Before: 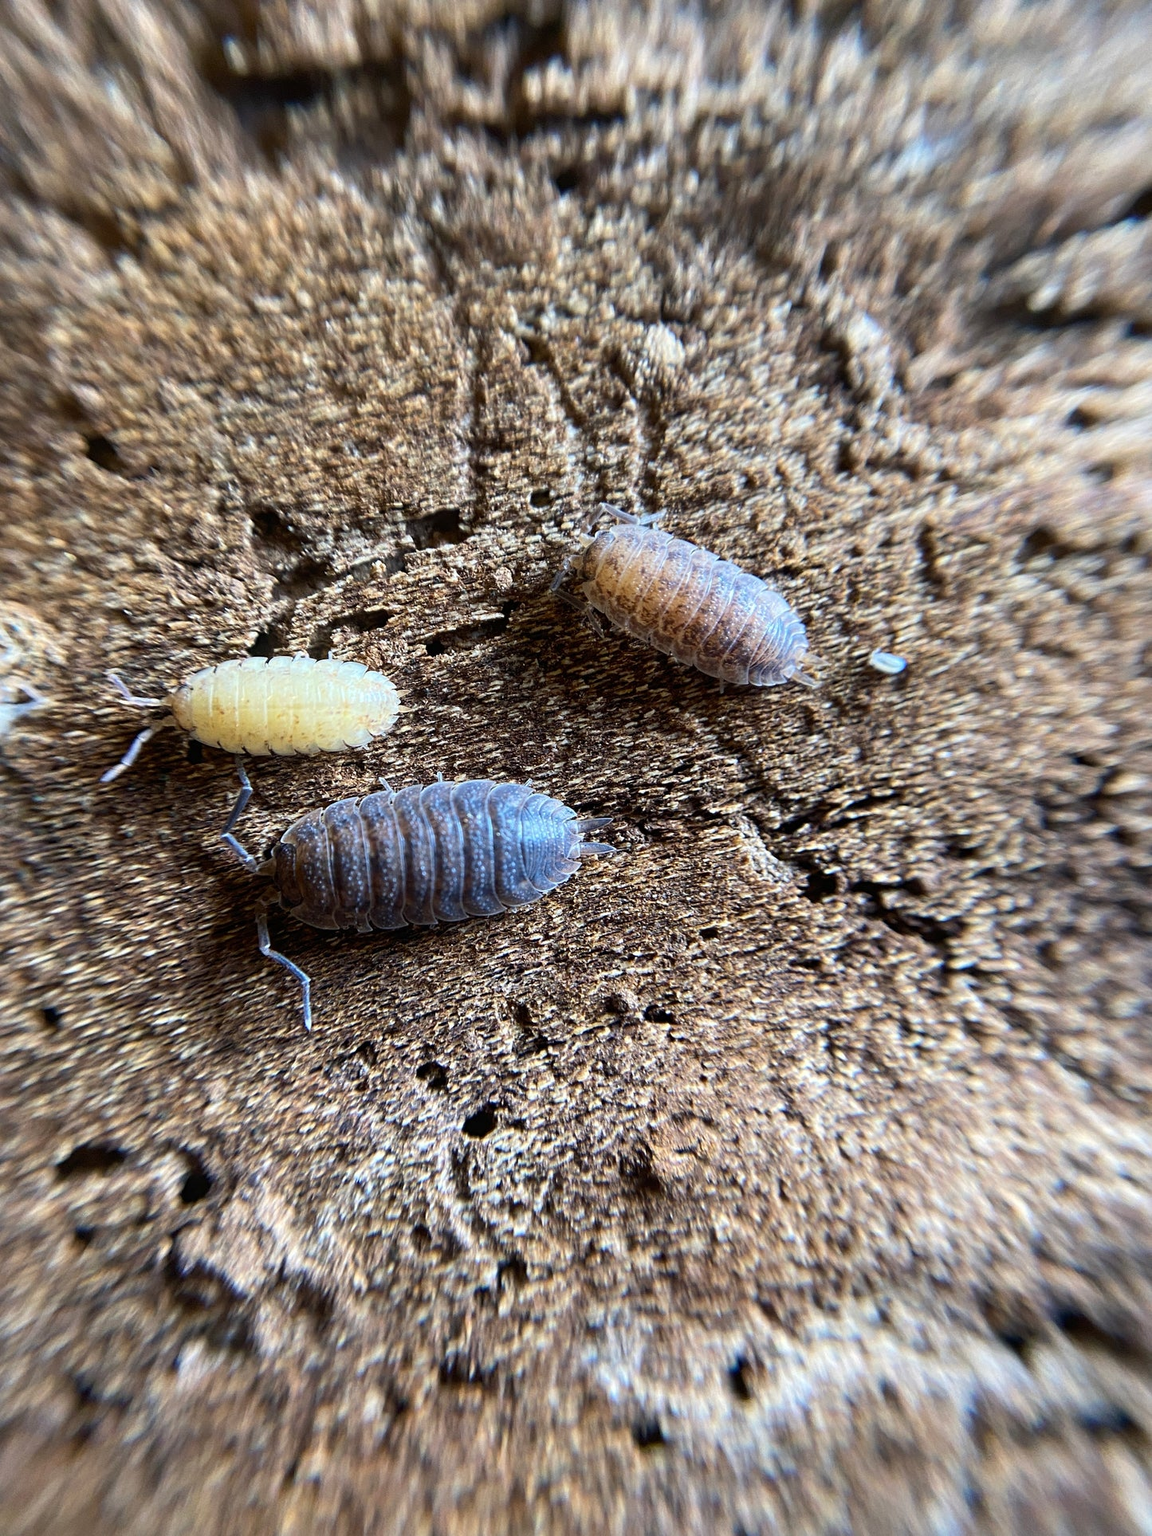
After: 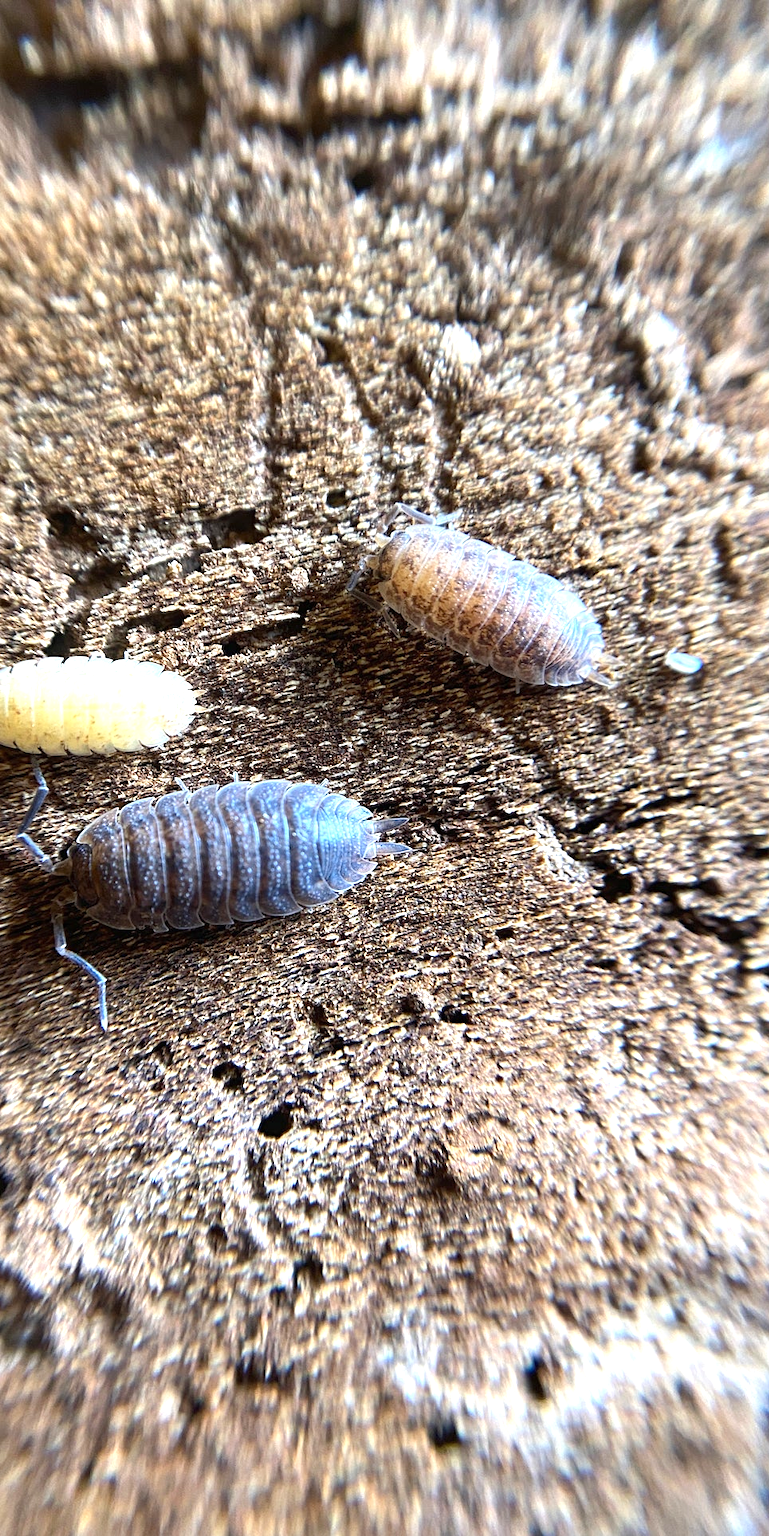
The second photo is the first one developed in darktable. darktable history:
exposure: black level correction 0, exposure 0.7 EV, compensate exposure bias true, compensate highlight preservation false
crop and rotate: left 17.732%, right 15.423%
